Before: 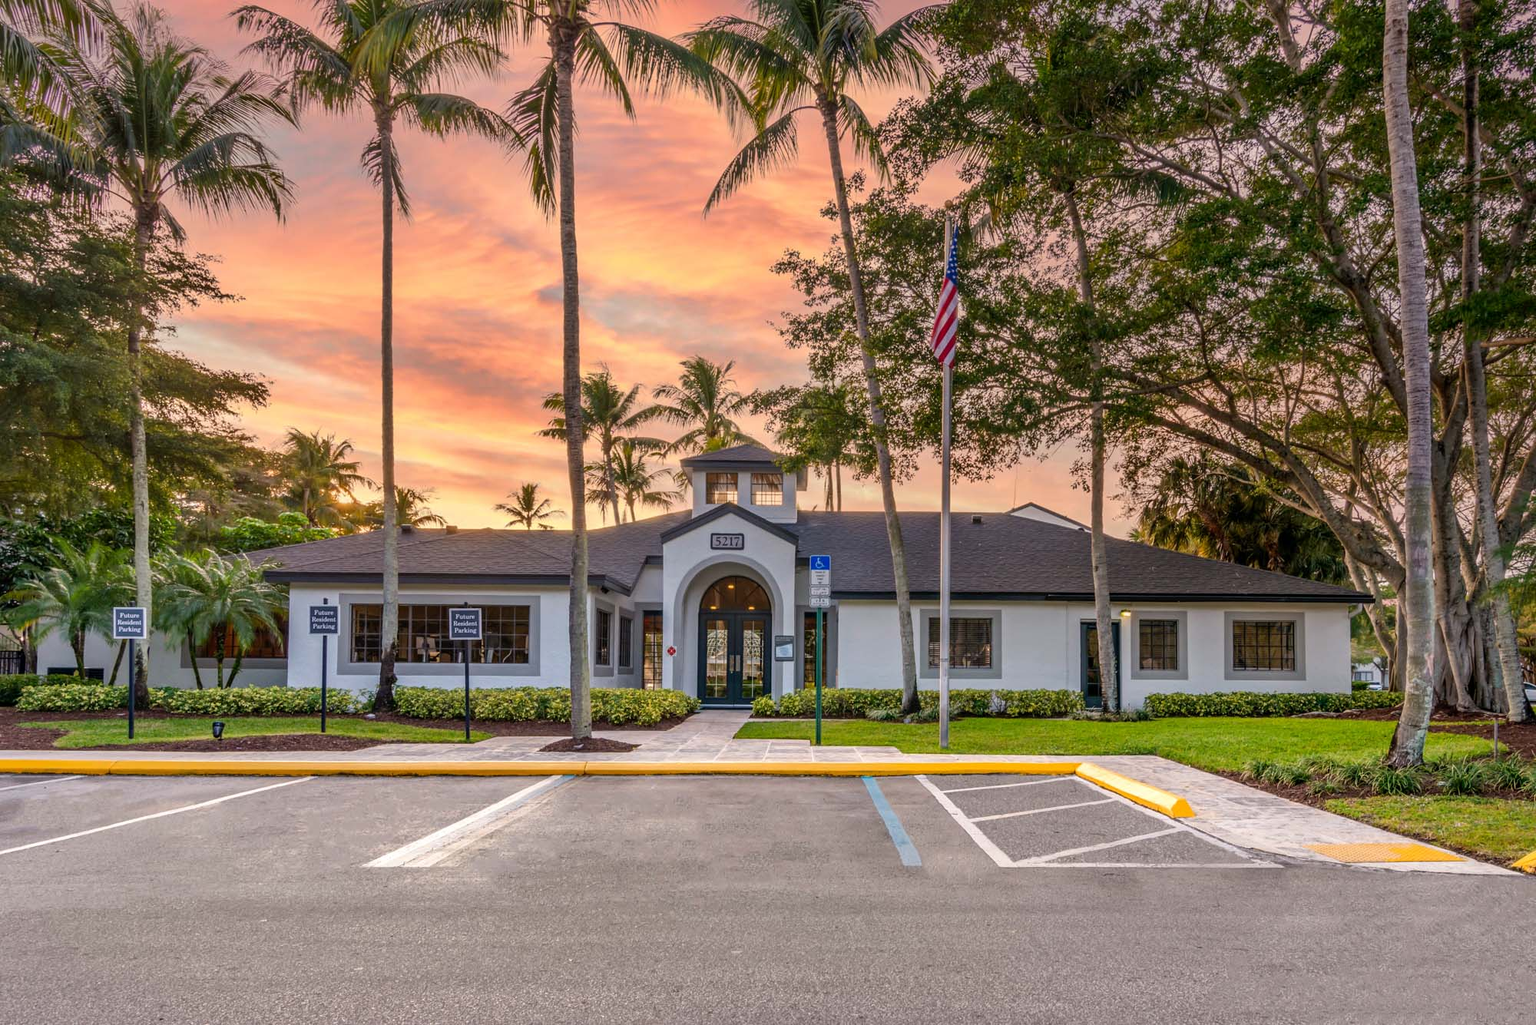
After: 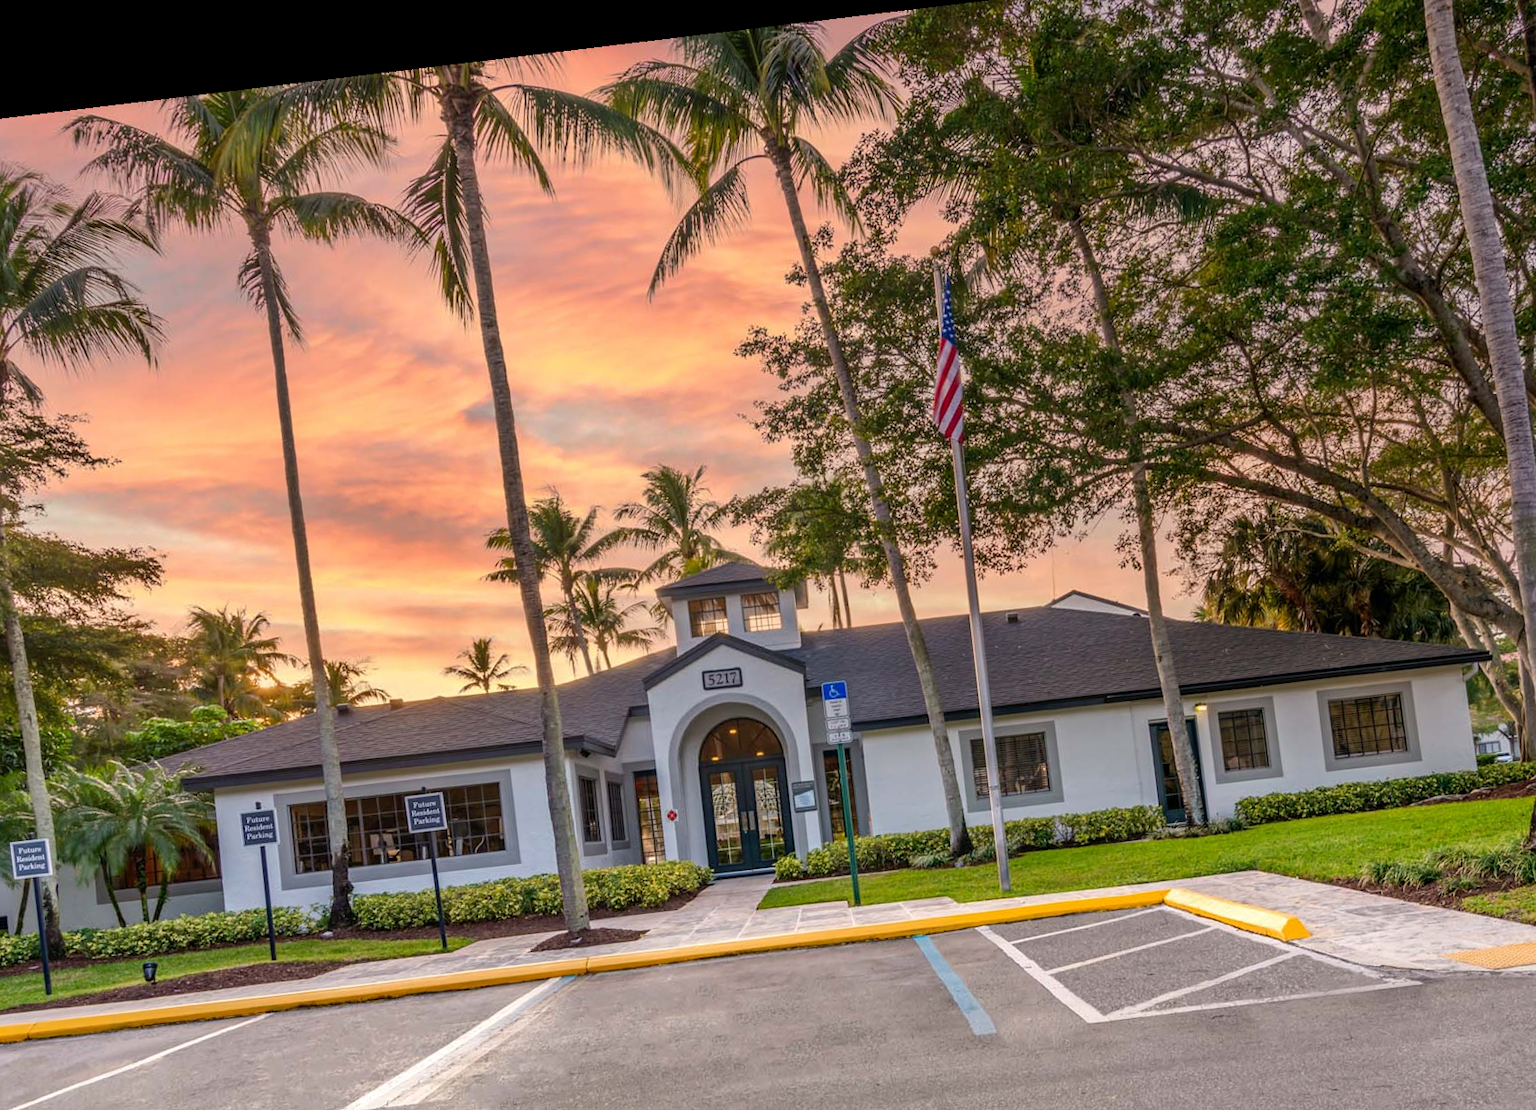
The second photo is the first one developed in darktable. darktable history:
crop and rotate: left 10.77%, top 5.1%, right 10.41%, bottom 16.76%
rotate and perspective: rotation -6.83°, automatic cropping off
